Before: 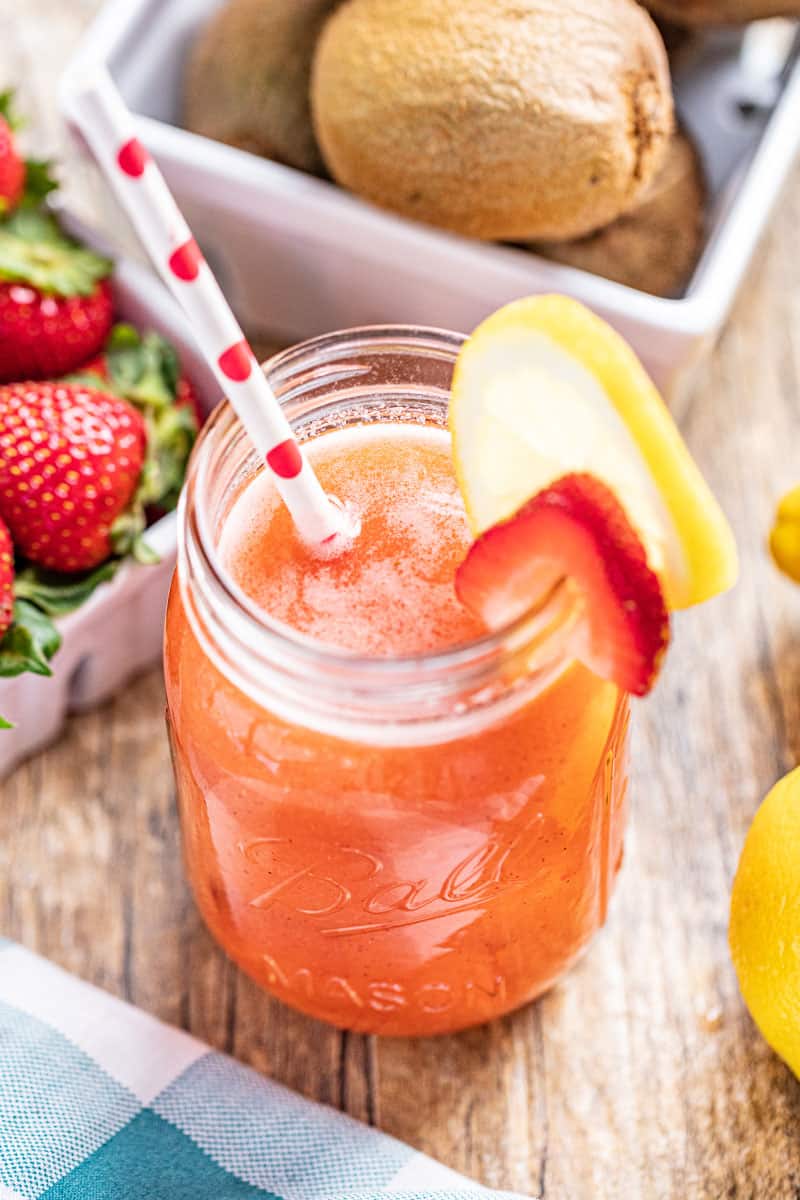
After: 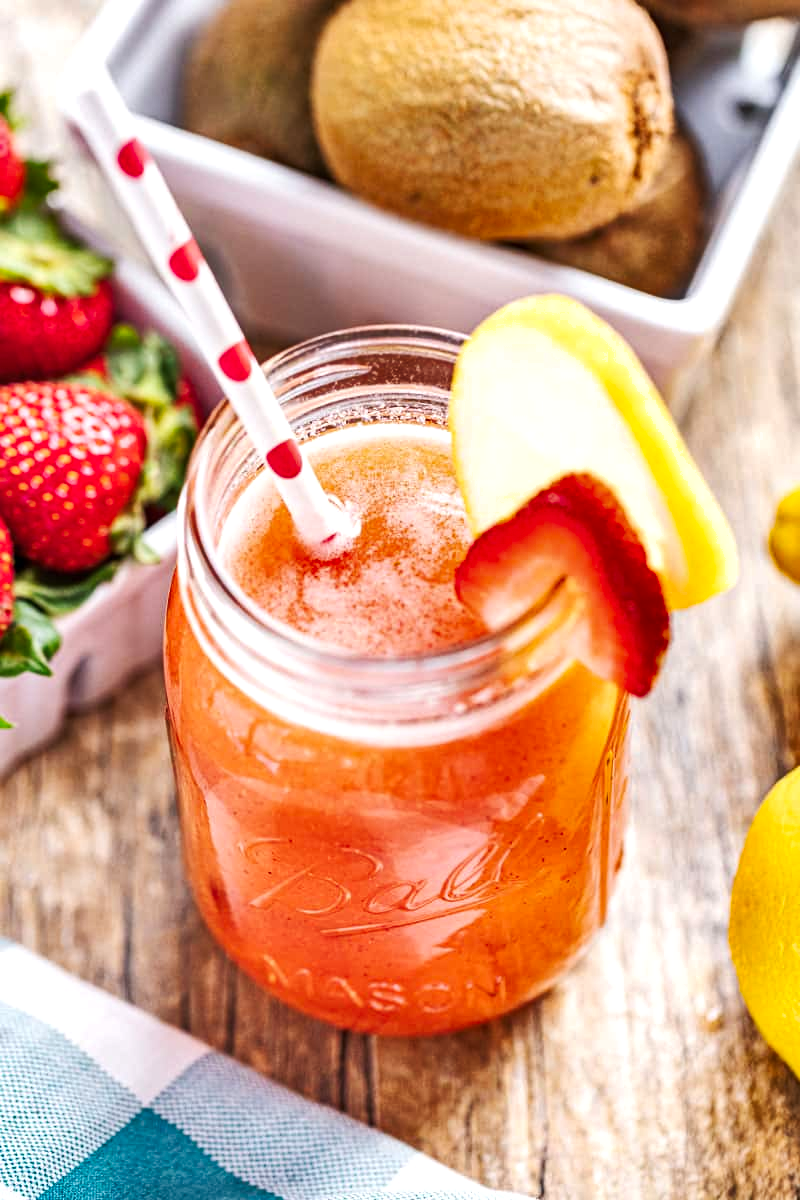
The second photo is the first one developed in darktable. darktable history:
tone curve: curves: ch0 [(0, 0) (0.339, 0.306) (0.687, 0.706) (1, 1)], preserve colors none
shadows and highlights: shadows 52.51, soften with gaussian
exposure: exposure 0.203 EV, compensate highlight preservation false
